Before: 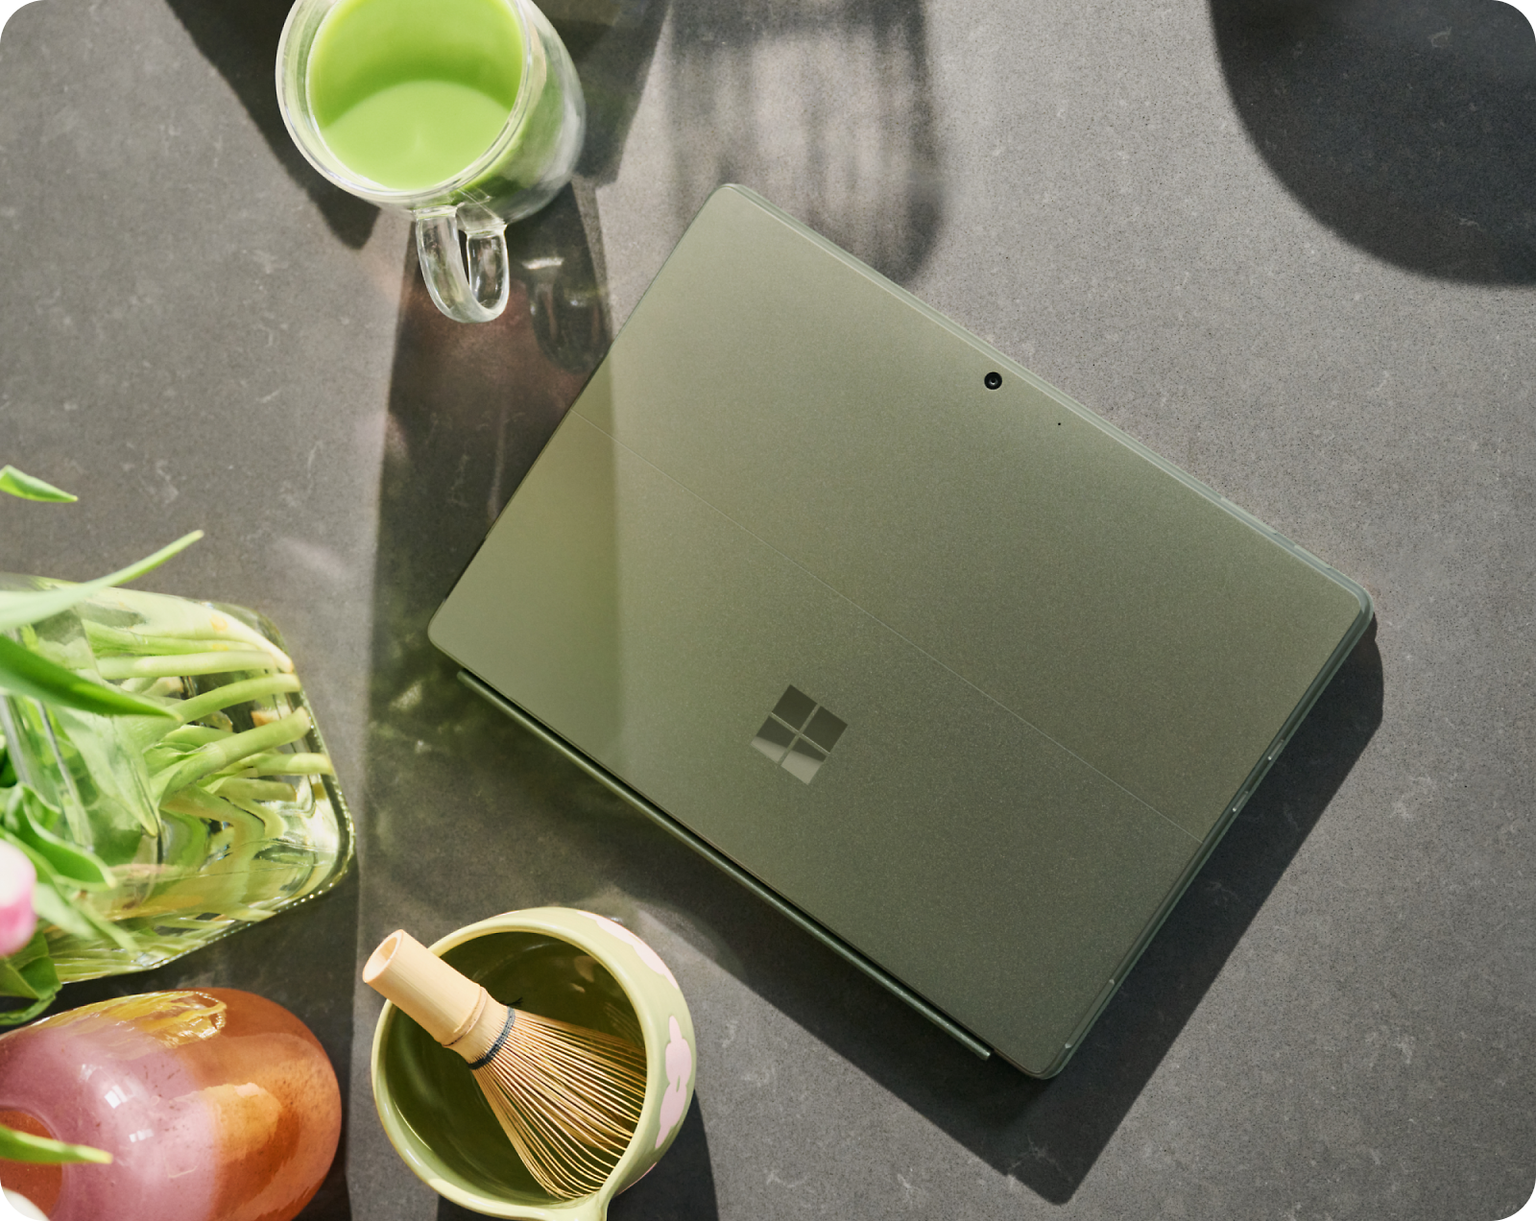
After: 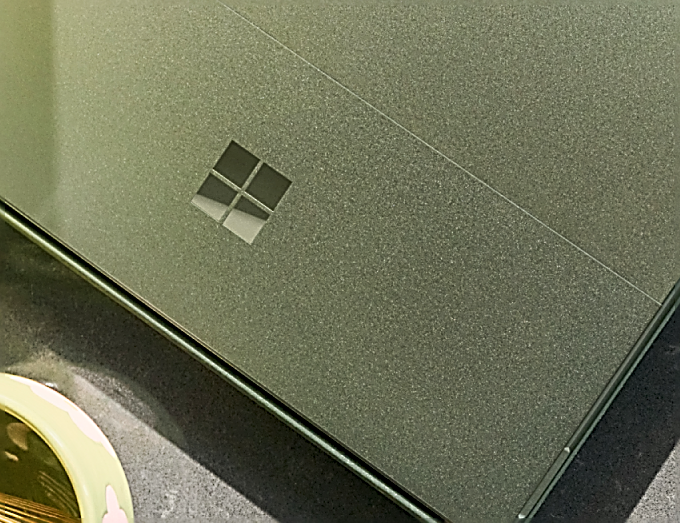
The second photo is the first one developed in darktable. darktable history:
sharpen: amount 1.998
local contrast: on, module defaults
crop: left 36.96%, top 45.06%, right 20.523%, bottom 13.809%
contrast brightness saturation: contrast 0.199, brightness 0.154, saturation 0.148
